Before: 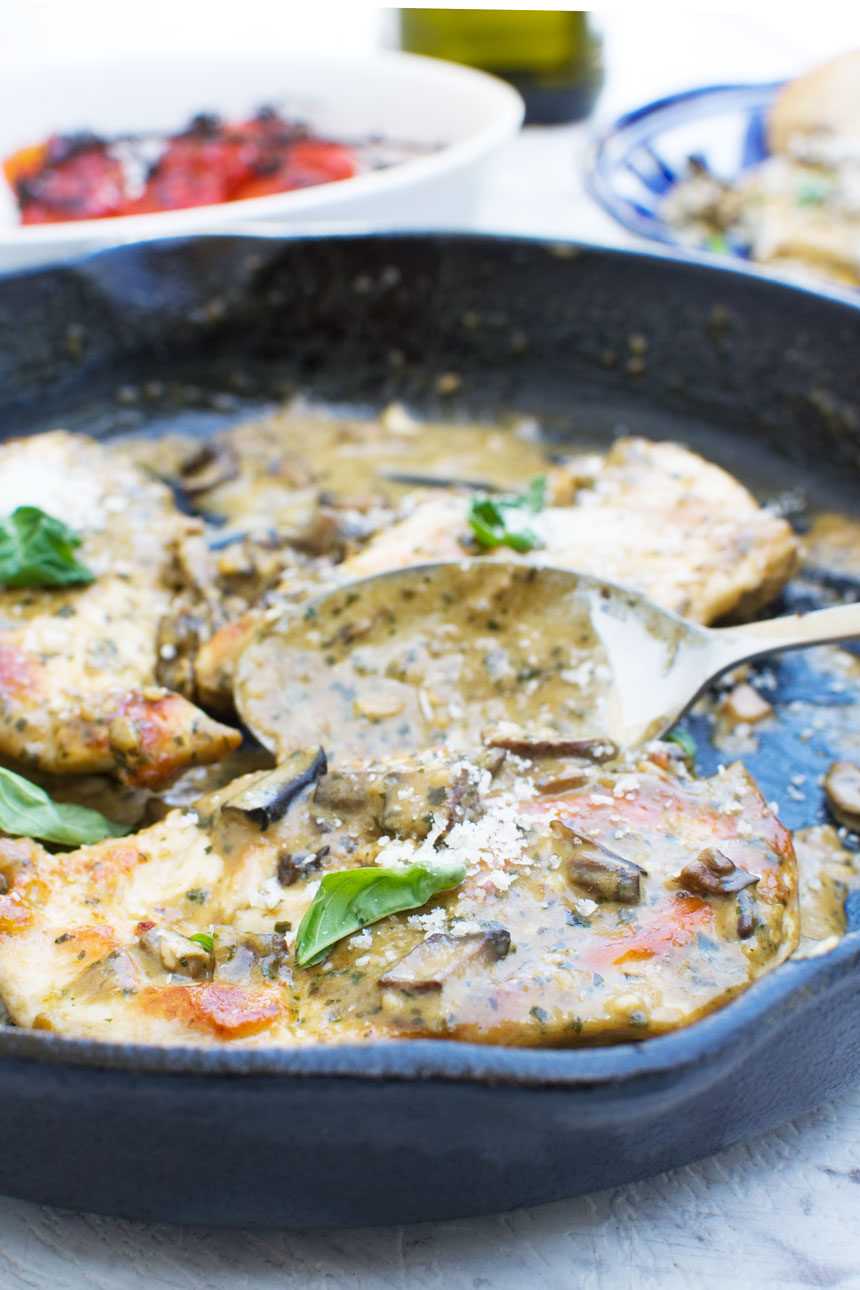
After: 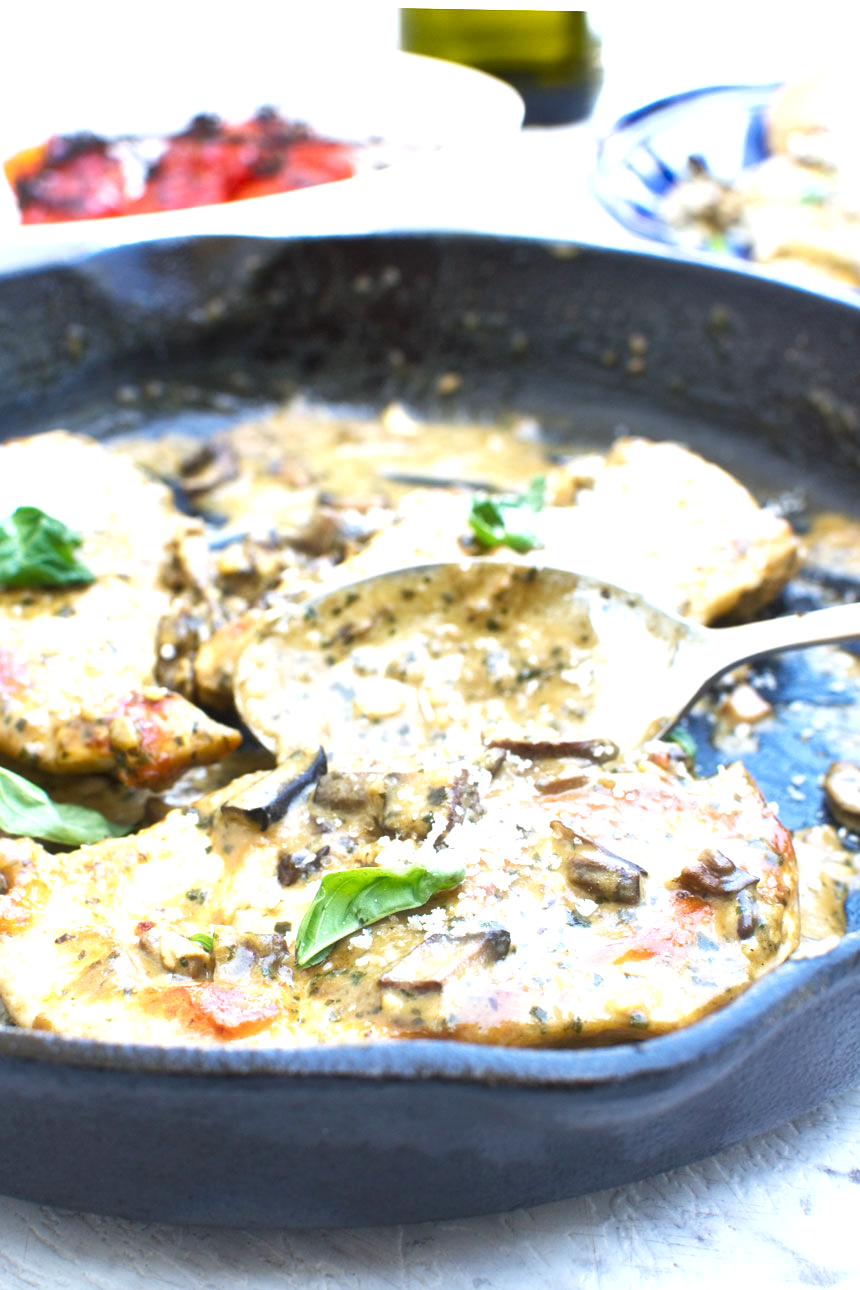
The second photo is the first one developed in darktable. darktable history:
haze removal: strength -0.106, compatibility mode true, adaptive false
exposure: black level correction 0, exposure 0.702 EV, compensate highlight preservation false
shadows and highlights: radius 126.26, shadows 30.53, highlights -30.89, low approximation 0.01, soften with gaussian
